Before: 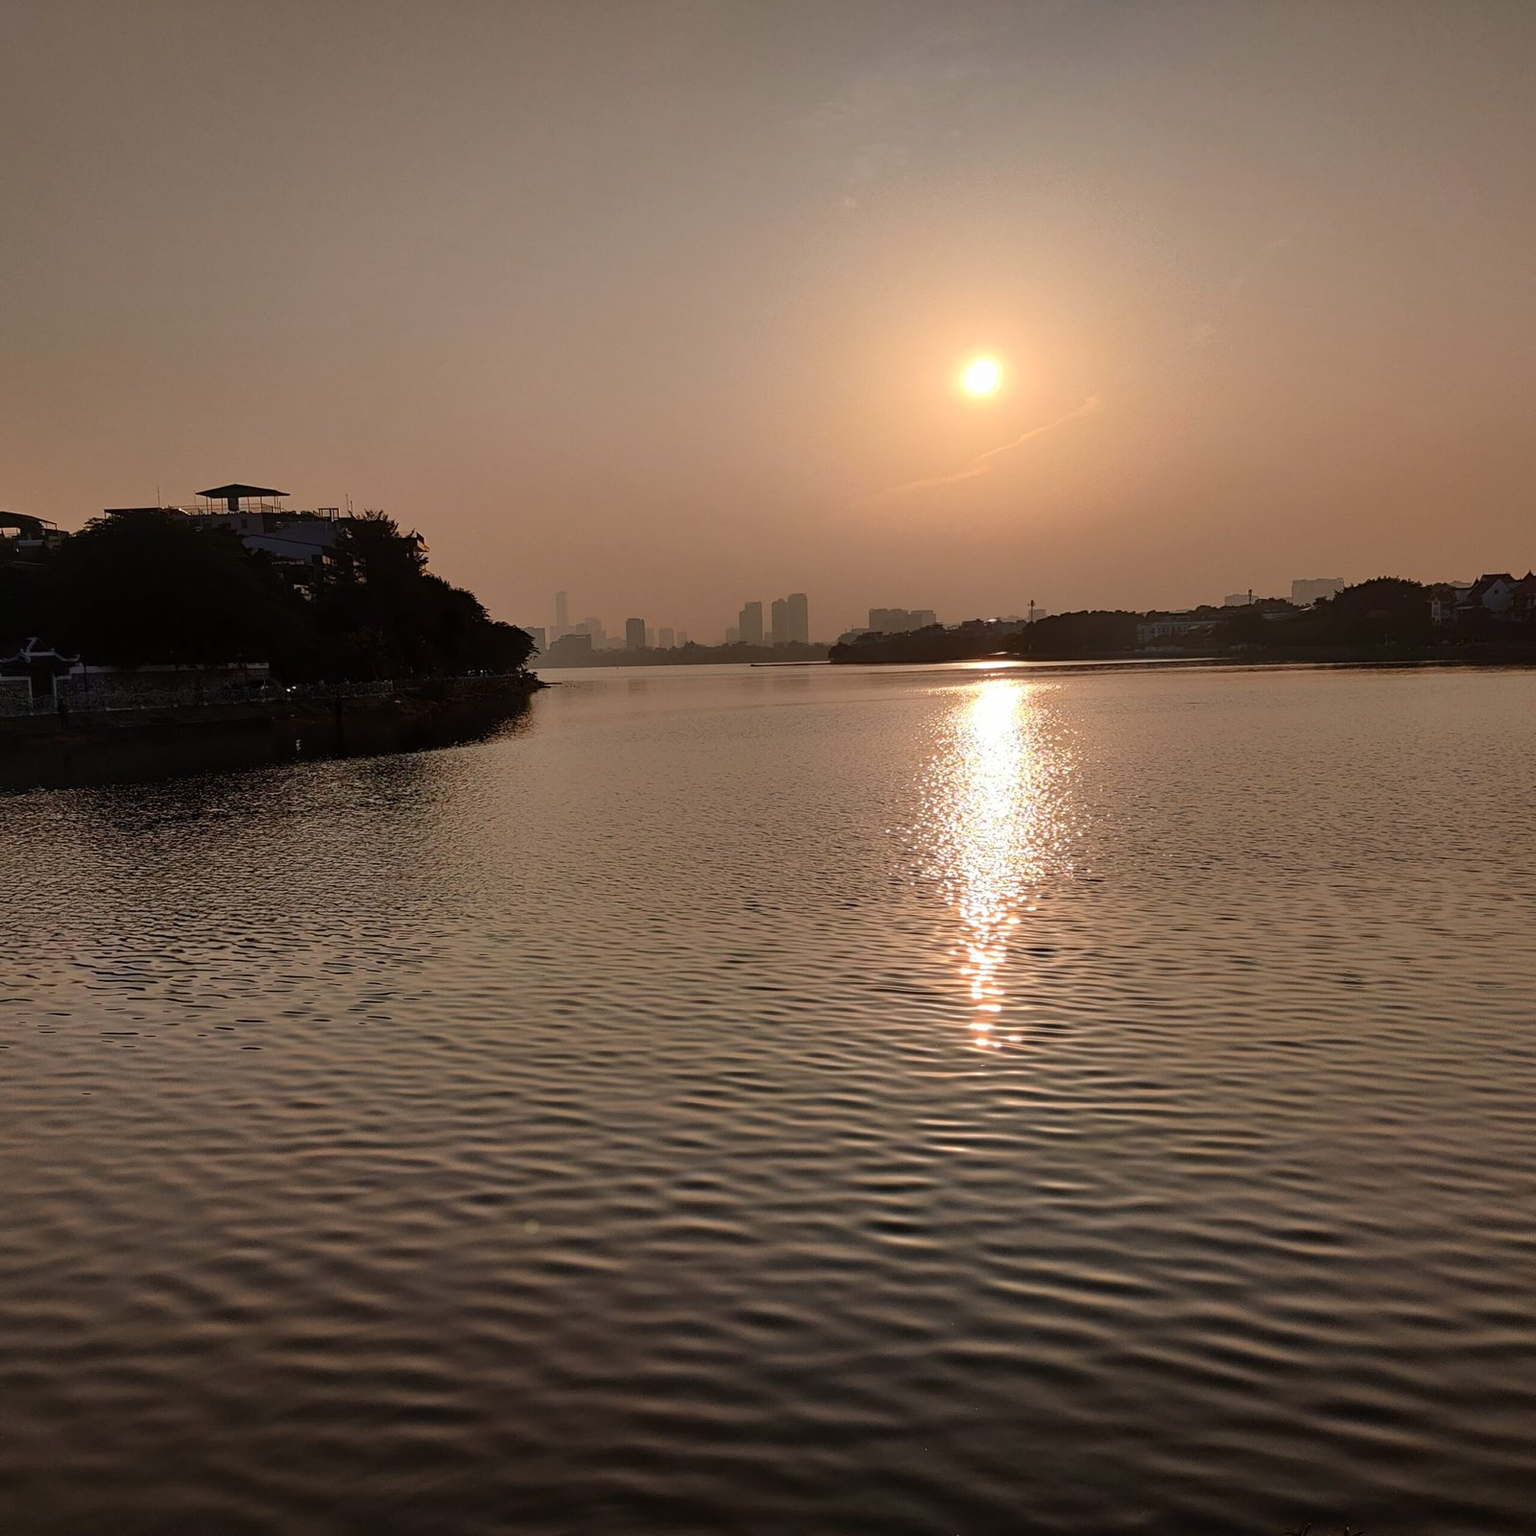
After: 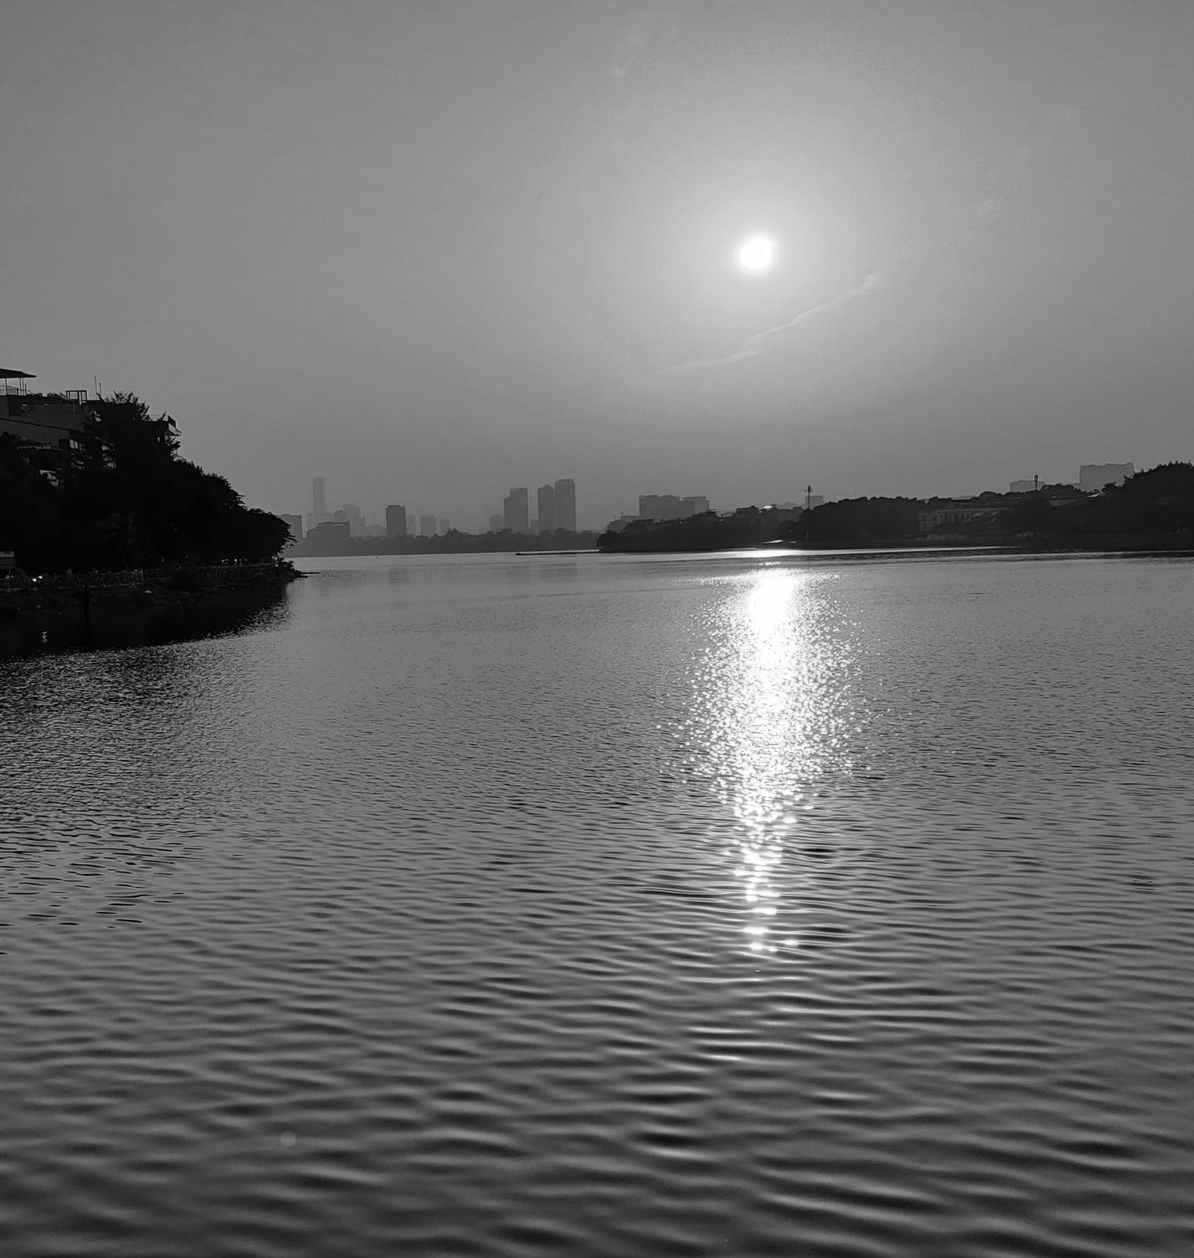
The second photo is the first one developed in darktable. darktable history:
color zones: curves: ch0 [(0, 0.613) (0.01, 0.613) (0.245, 0.448) (0.498, 0.529) (0.642, 0.665) (0.879, 0.777) (0.99, 0.613)]; ch1 [(0, 0) (0.143, 0) (0.286, 0) (0.429, 0) (0.571, 0) (0.714, 0) (0.857, 0)]
crop: left 16.639%, top 8.708%, right 8.725%, bottom 12.632%
contrast brightness saturation: saturation -0.05
